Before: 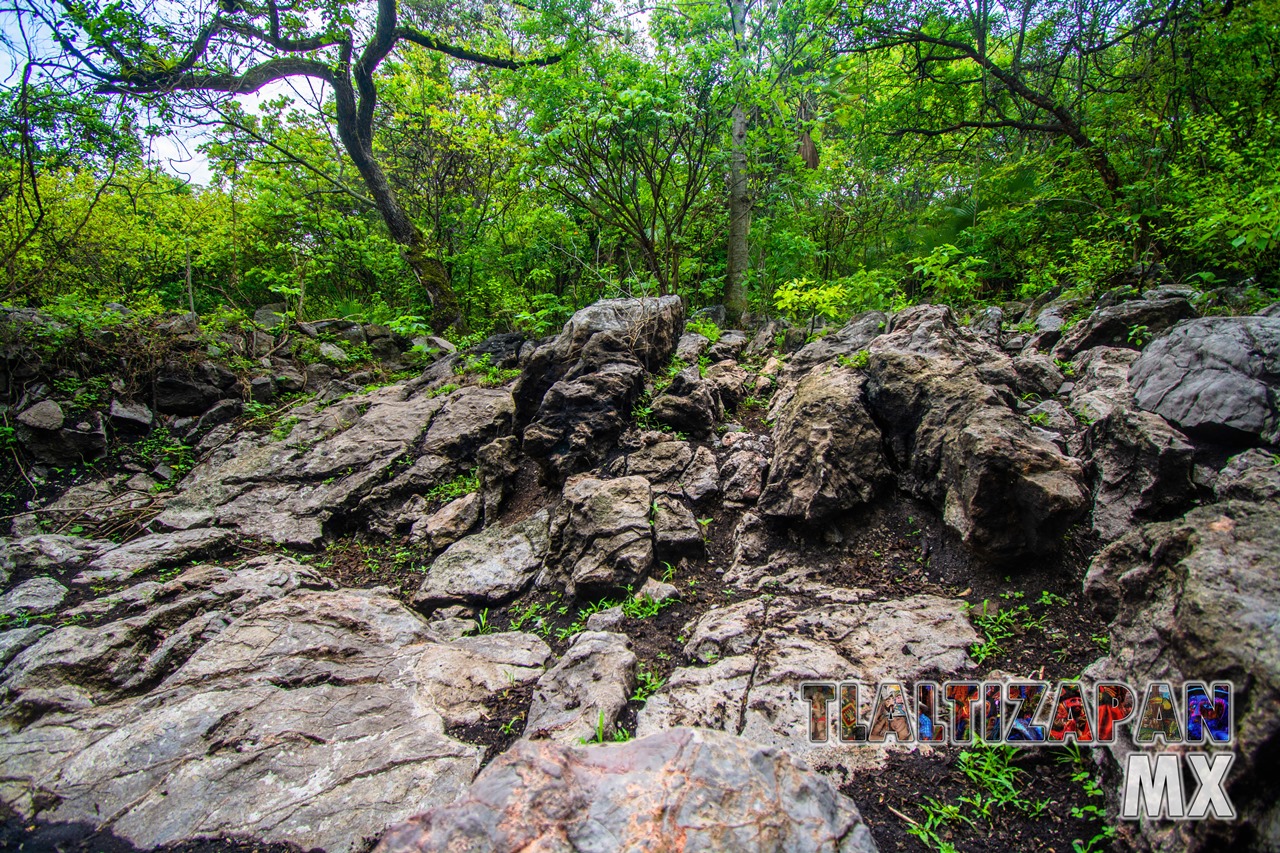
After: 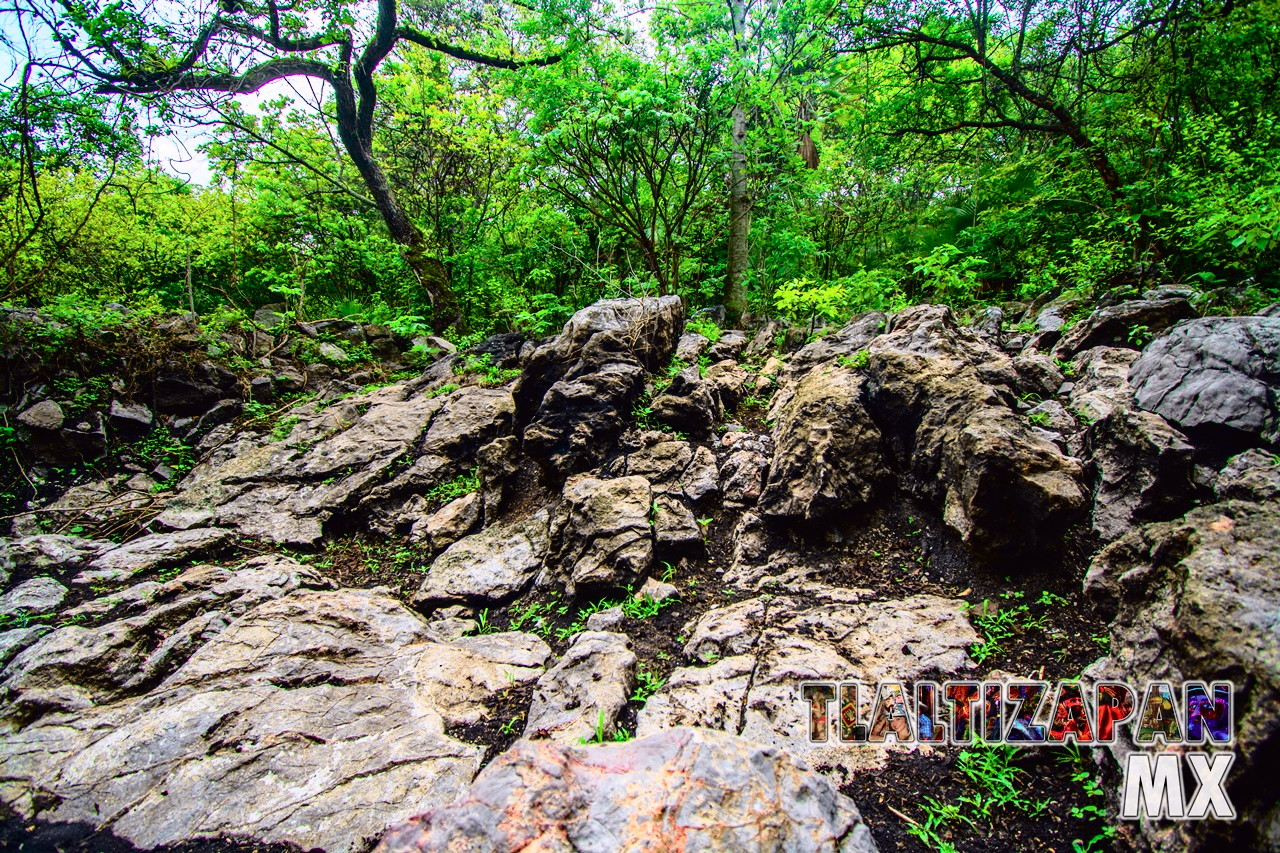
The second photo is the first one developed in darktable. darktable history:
haze removal: compatibility mode true, adaptive false
levels: mode automatic
tone curve: curves: ch0 [(0, 0.011) (0.053, 0.026) (0.174, 0.115) (0.398, 0.444) (0.673, 0.775) (0.829, 0.906) (0.991, 0.981)]; ch1 [(0, 0) (0.276, 0.206) (0.409, 0.383) (0.473, 0.458) (0.492, 0.501) (0.512, 0.513) (0.54, 0.543) (0.585, 0.617) (0.659, 0.686) (0.78, 0.8) (1, 1)]; ch2 [(0, 0) (0.438, 0.449) (0.473, 0.469) (0.503, 0.5) (0.523, 0.534) (0.562, 0.594) (0.612, 0.635) (0.695, 0.713) (1, 1)], color space Lab, independent channels, preserve colors none
